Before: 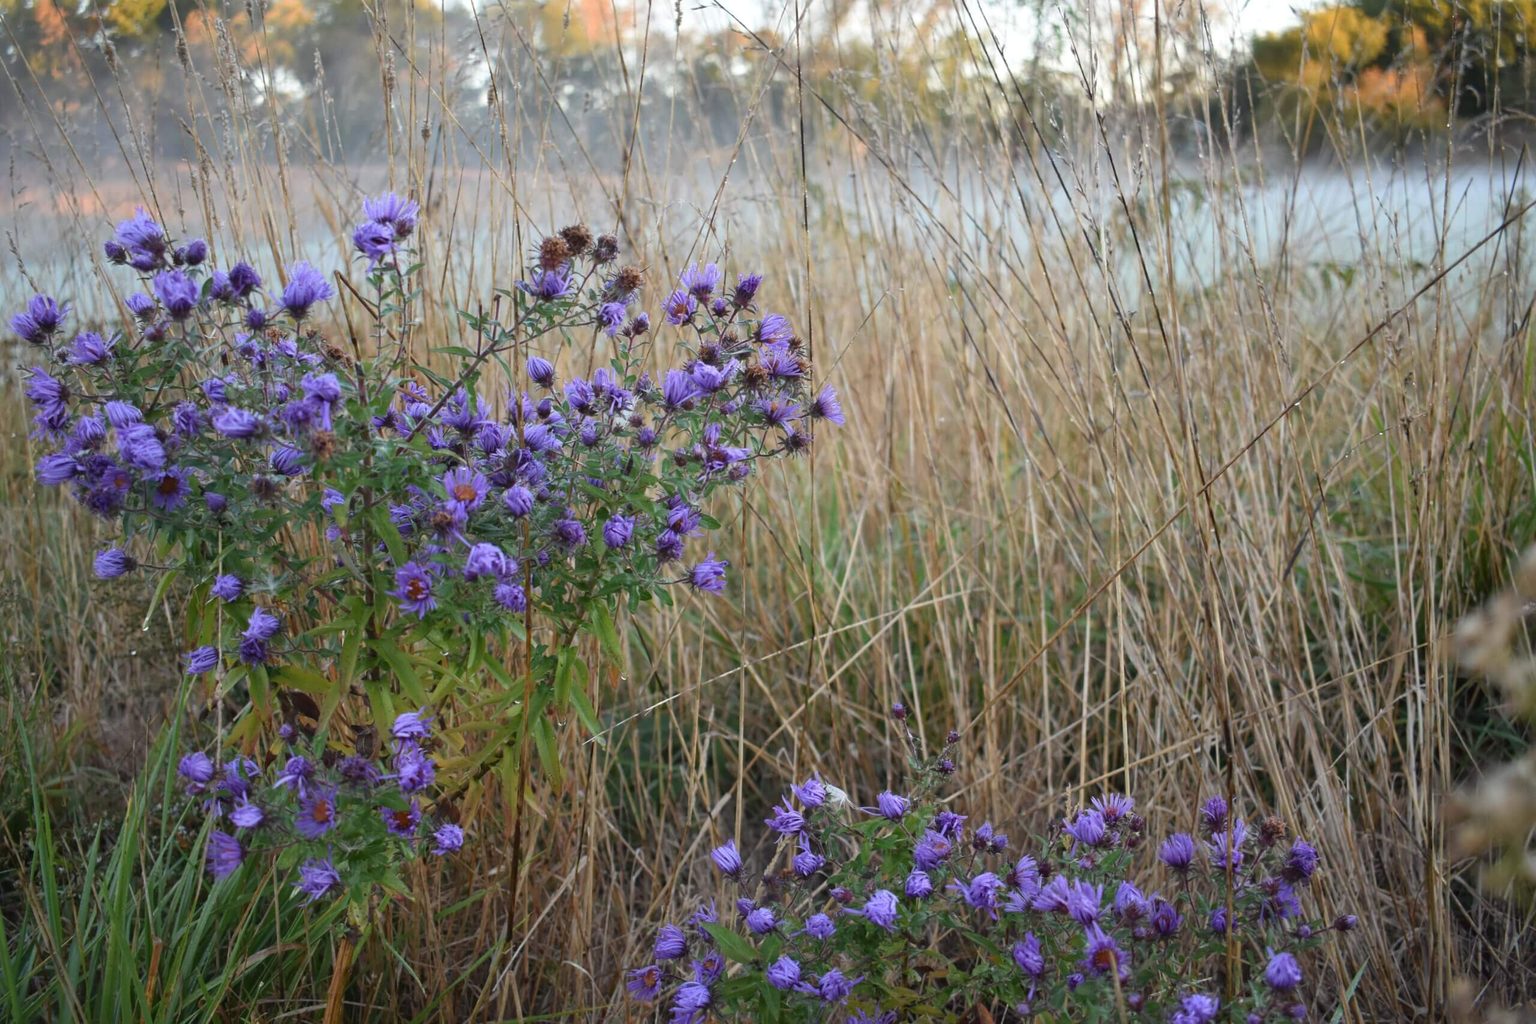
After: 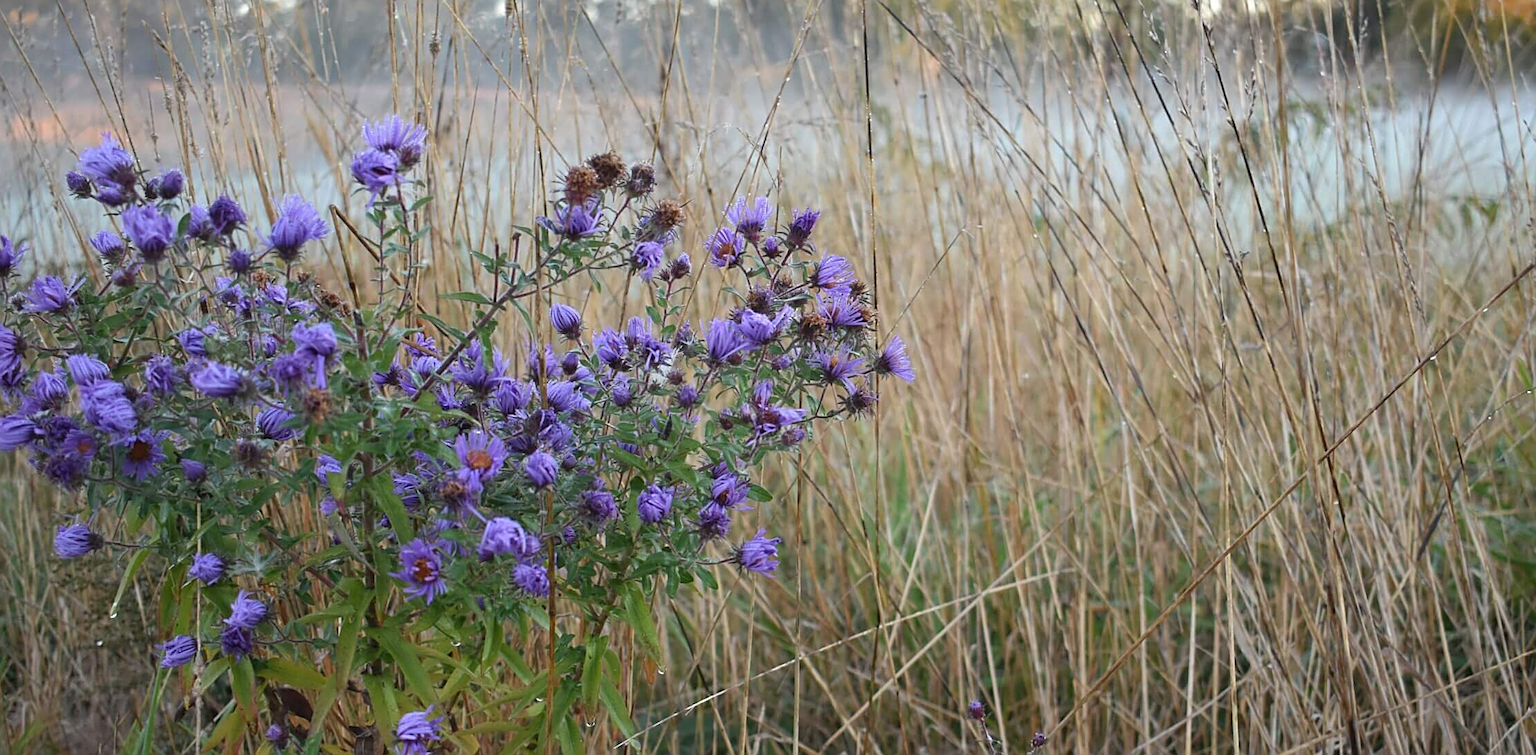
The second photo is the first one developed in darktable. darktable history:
crop: left 3.068%, top 8.993%, right 9.634%, bottom 26.61%
tone equalizer: edges refinement/feathering 500, mask exposure compensation -1.57 EV, preserve details no
sharpen: on, module defaults
